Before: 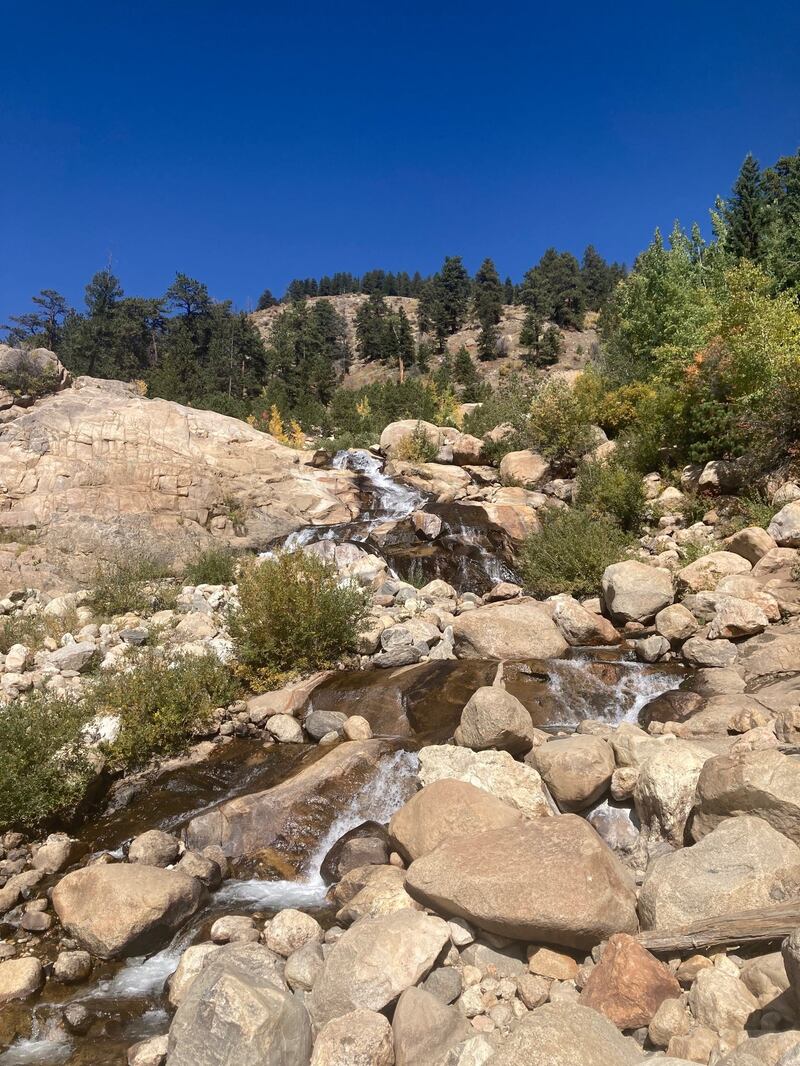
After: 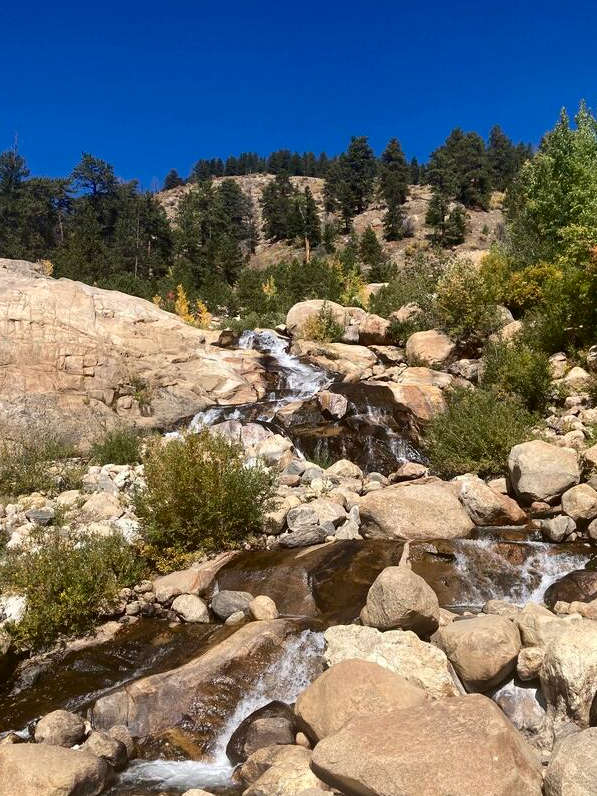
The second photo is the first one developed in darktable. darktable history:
crop and rotate: left 11.831%, top 11.346%, right 13.429%, bottom 13.899%
contrast brightness saturation: contrast 0.13, brightness -0.05, saturation 0.16
